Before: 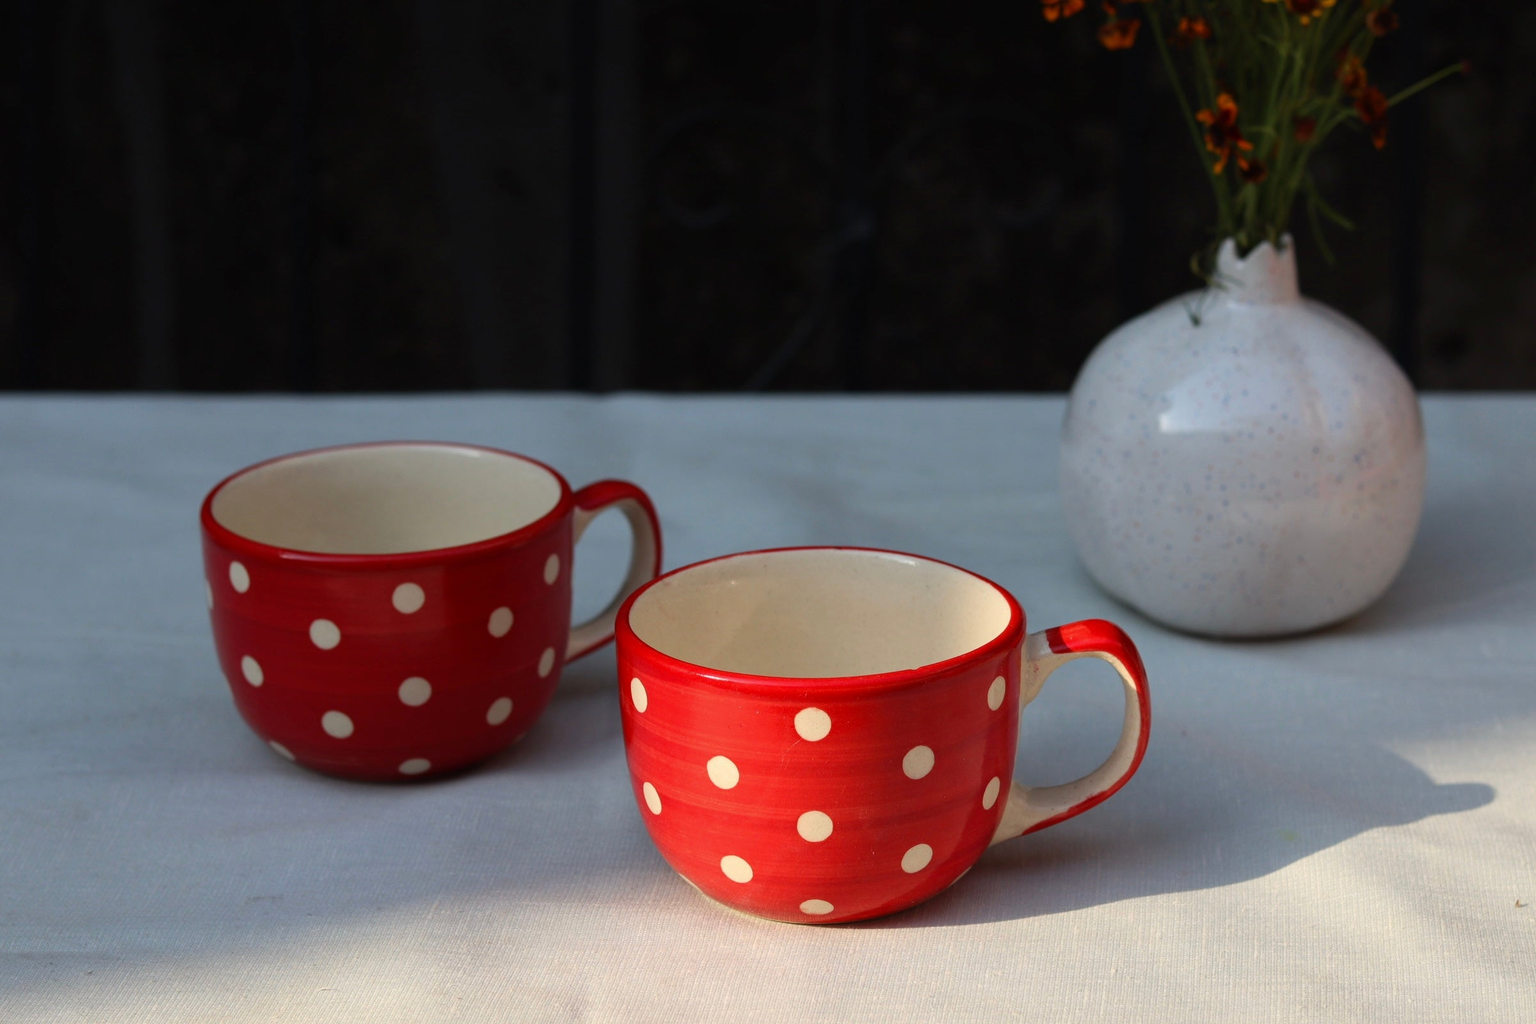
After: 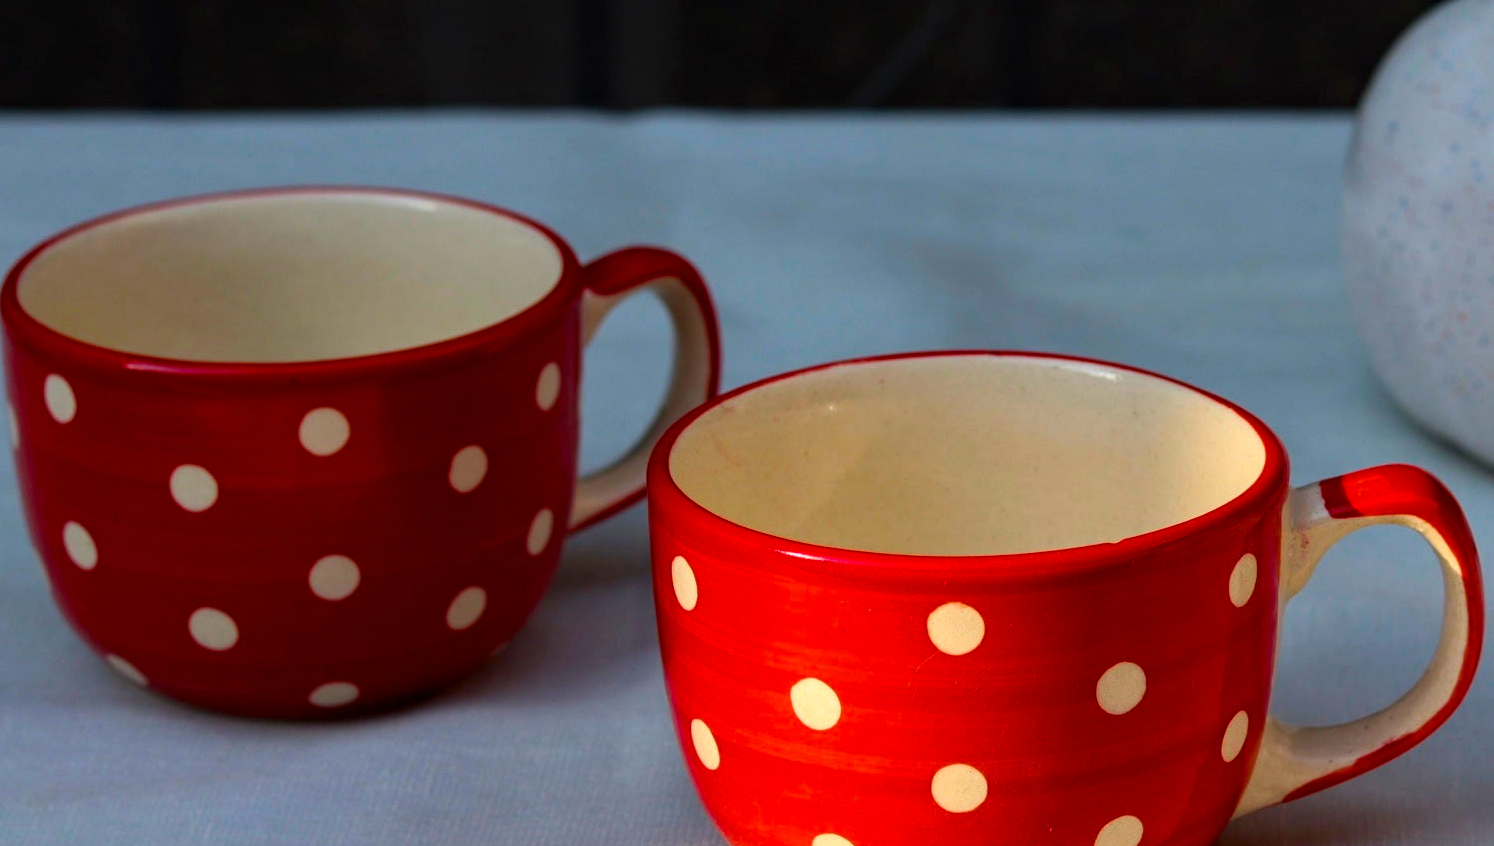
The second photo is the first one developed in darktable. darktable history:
local contrast: on, module defaults
crop: left 13.091%, top 31.48%, right 24.645%, bottom 15.645%
color balance rgb: highlights gain › chroma 0.153%, highlights gain › hue 330.77°, linear chroma grading › global chroma 15.463%, perceptual saturation grading › global saturation 31.016%, global vibrance 20%
